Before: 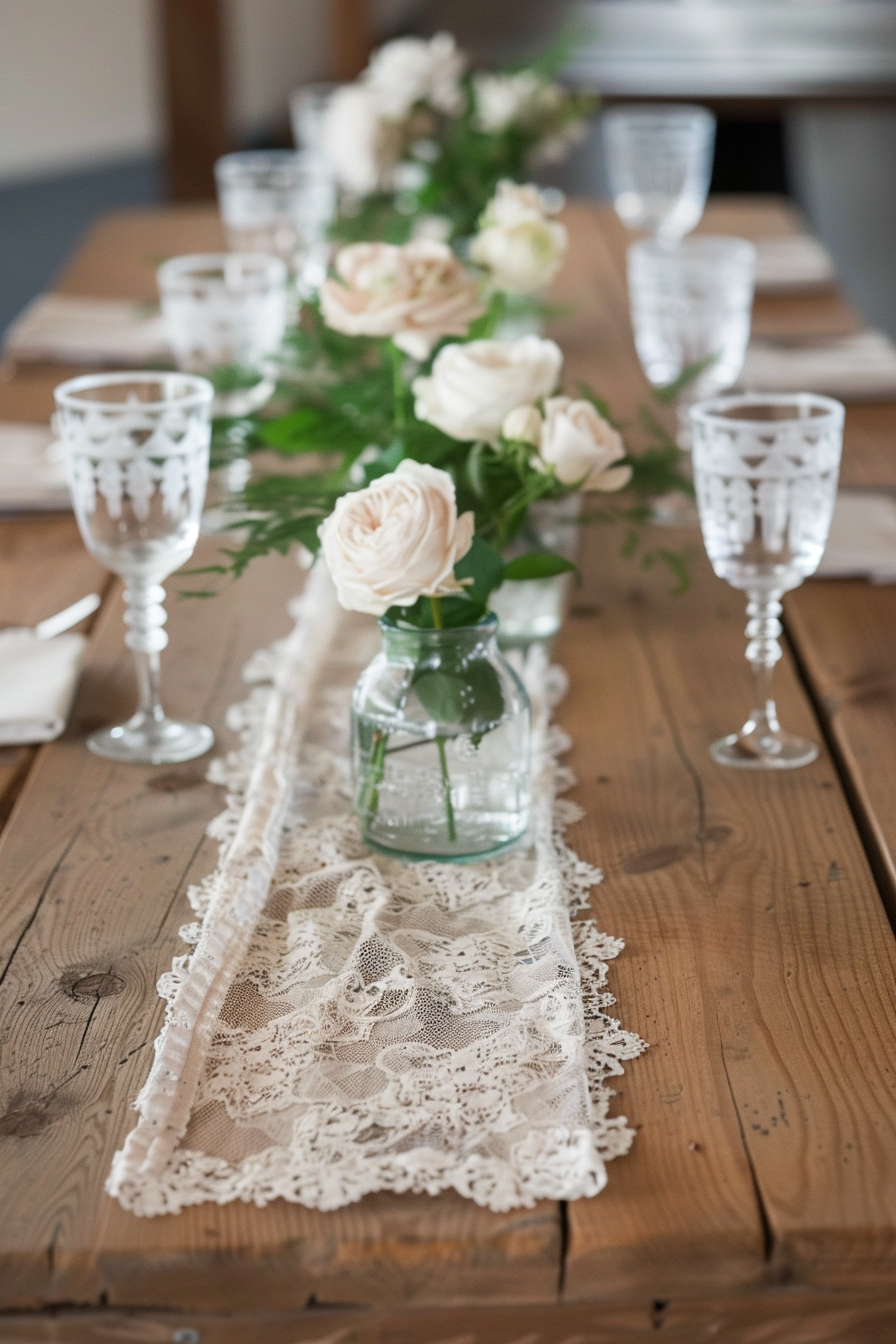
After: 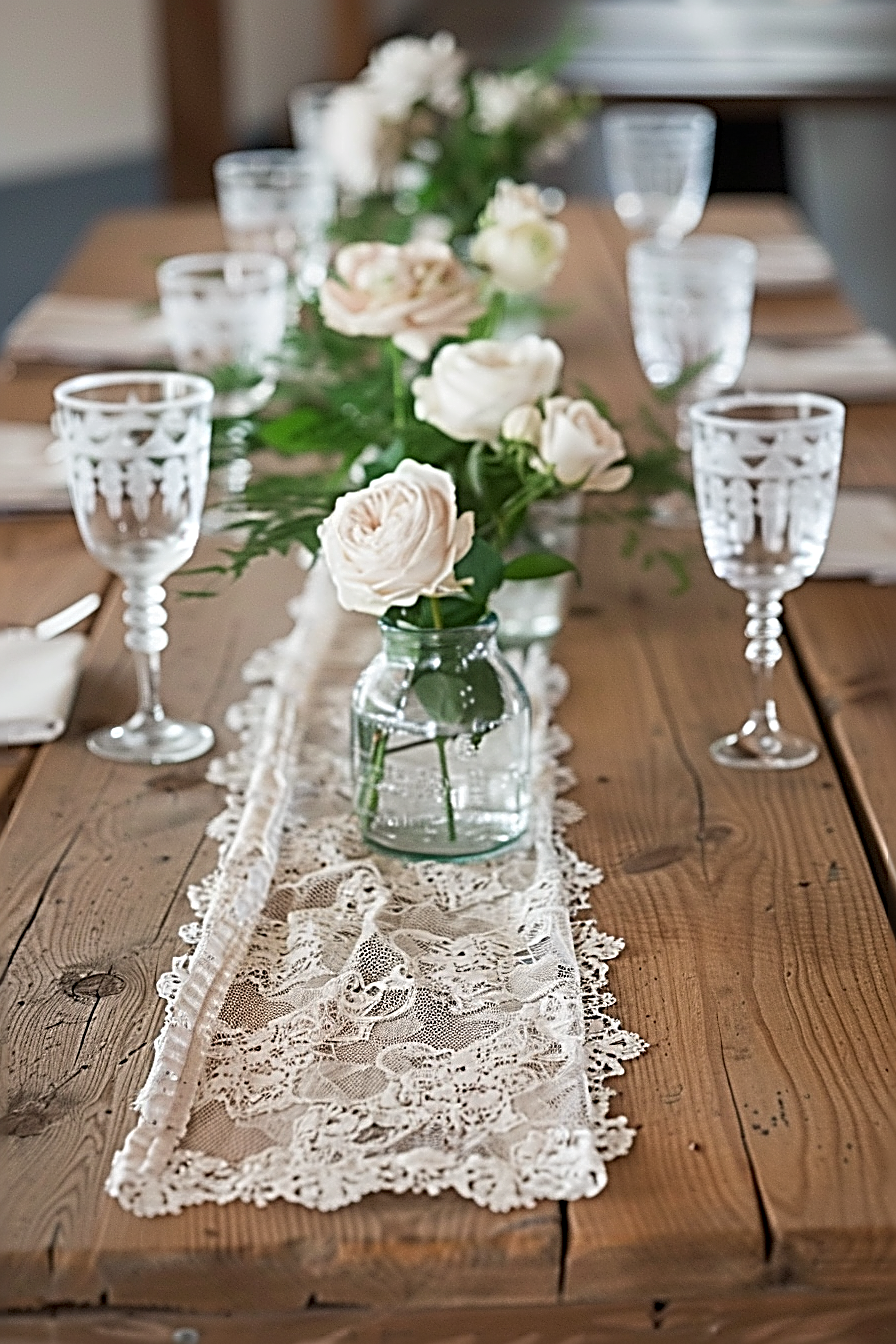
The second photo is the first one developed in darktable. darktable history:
sharpen: radius 3.172, amount 1.737
